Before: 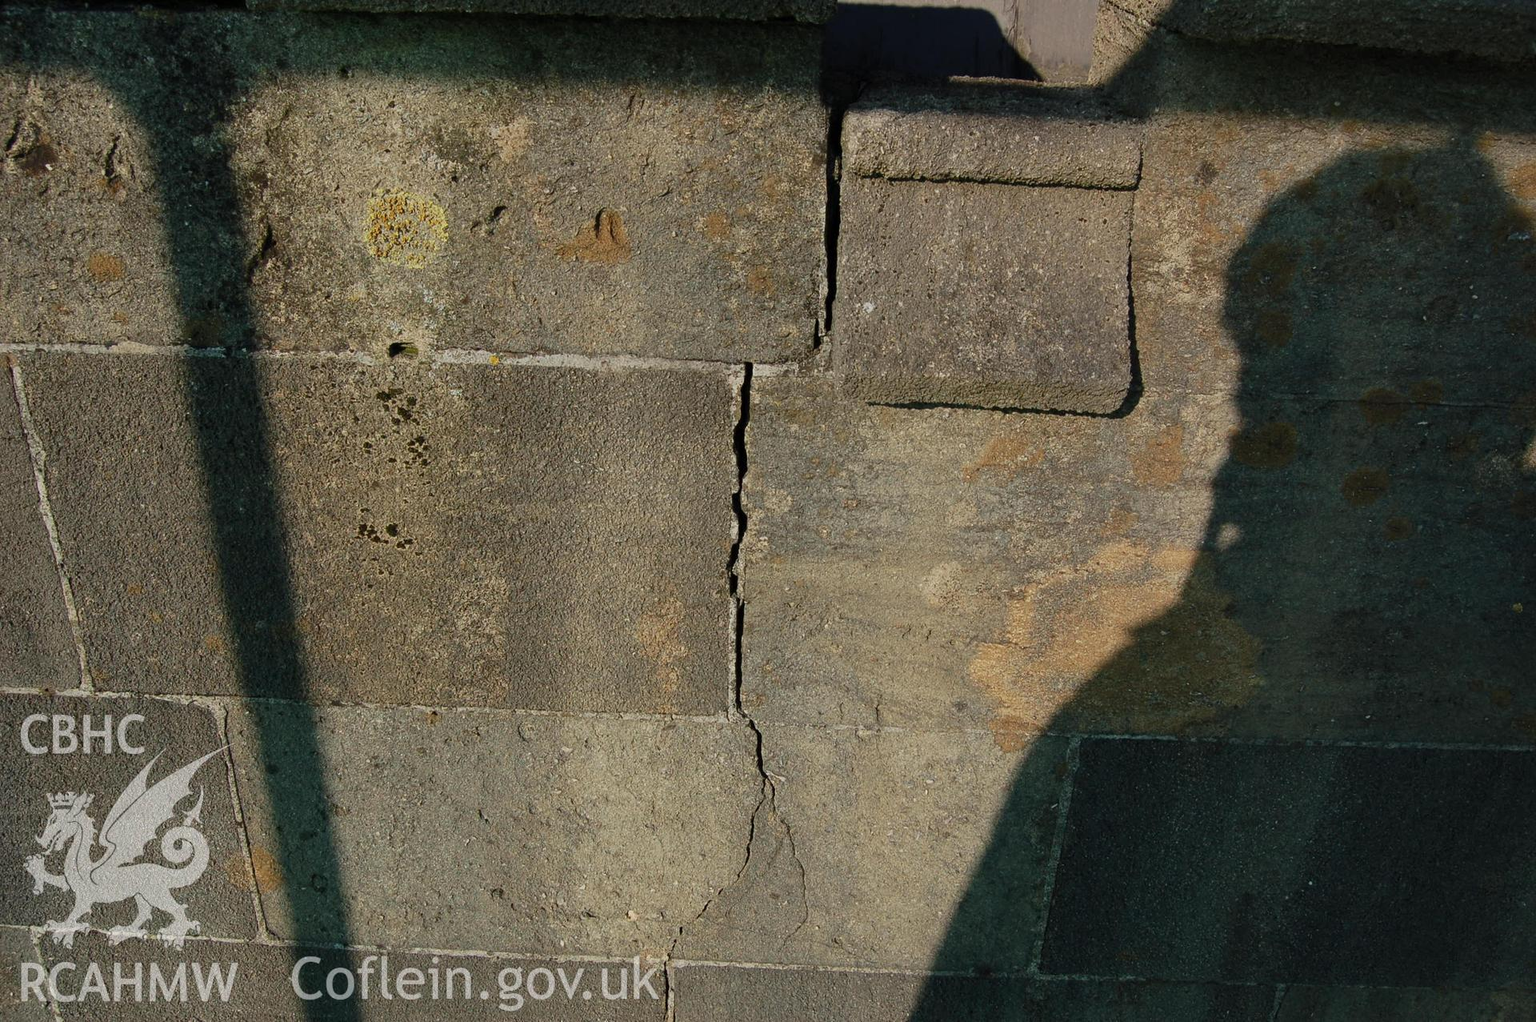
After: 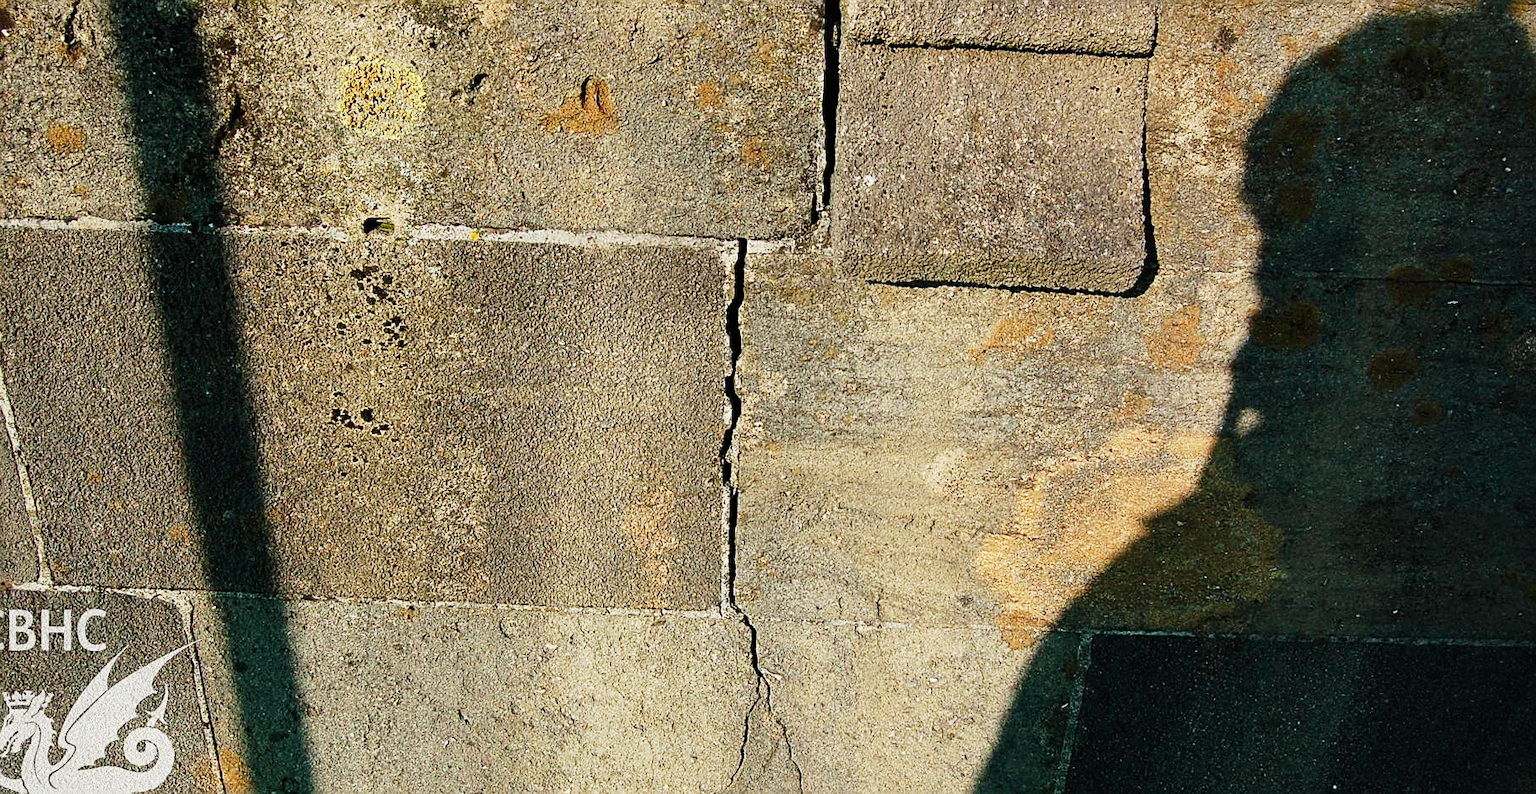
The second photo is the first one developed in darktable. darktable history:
base curve: curves: ch0 [(0, 0) (0.007, 0.004) (0.027, 0.03) (0.046, 0.07) (0.207, 0.54) (0.442, 0.872) (0.673, 0.972) (1, 1)], preserve colors none
sharpen: on, module defaults
exposure: exposure -0.345 EV, compensate highlight preservation false
crop and rotate: left 2.893%, top 13.371%, right 2.192%, bottom 12.739%
